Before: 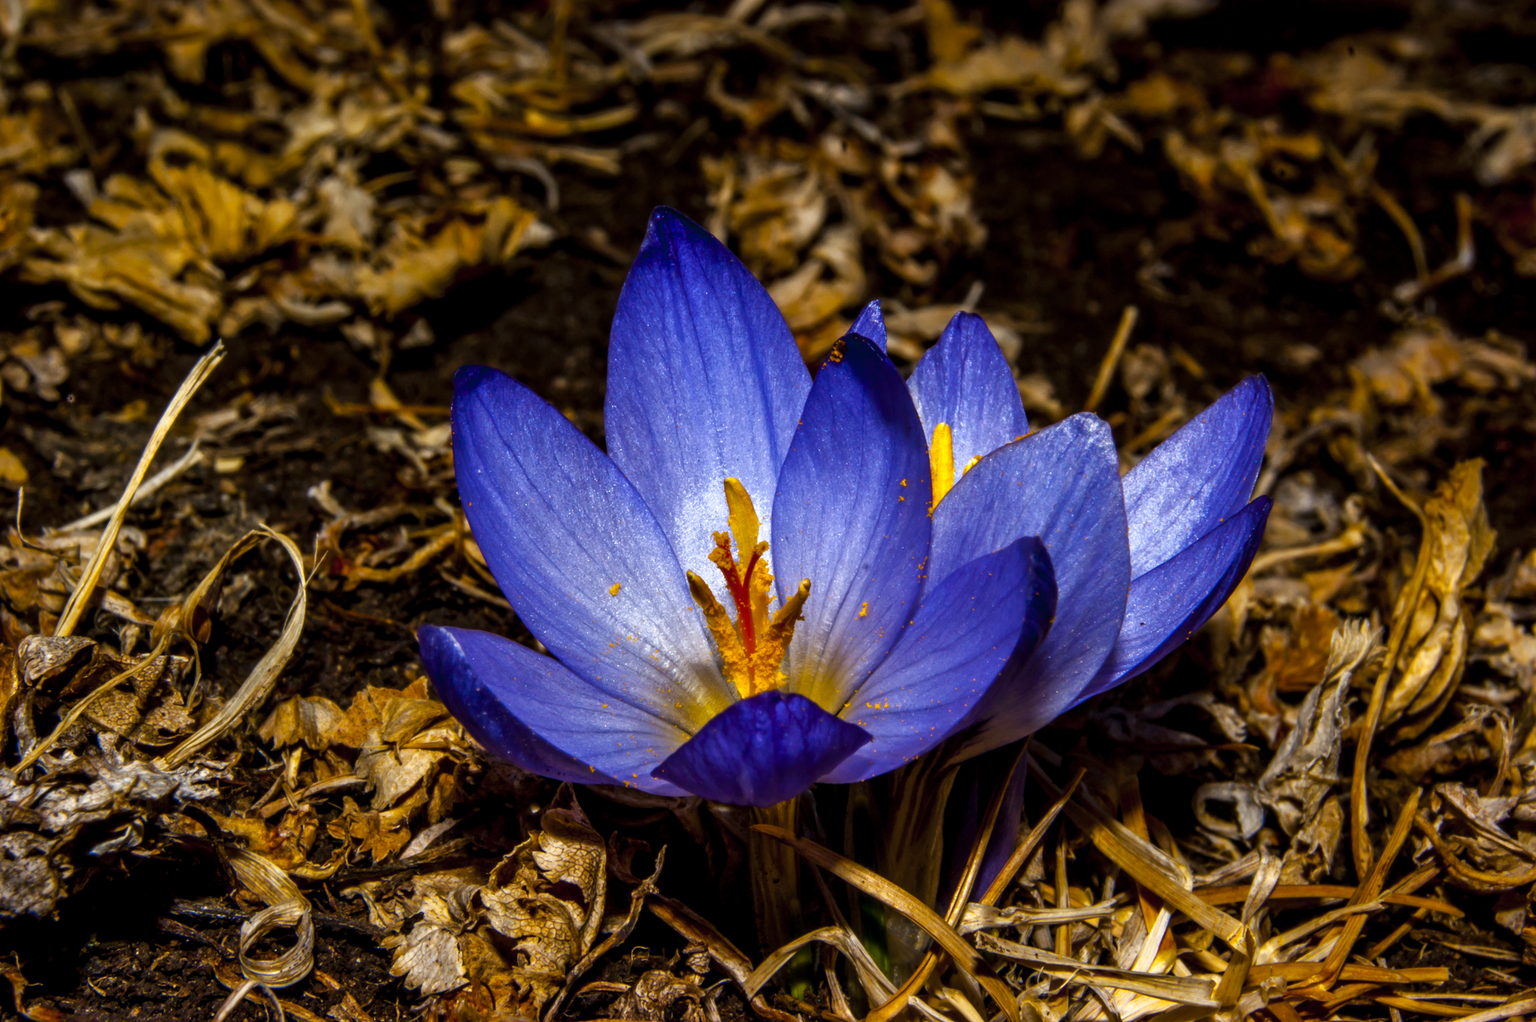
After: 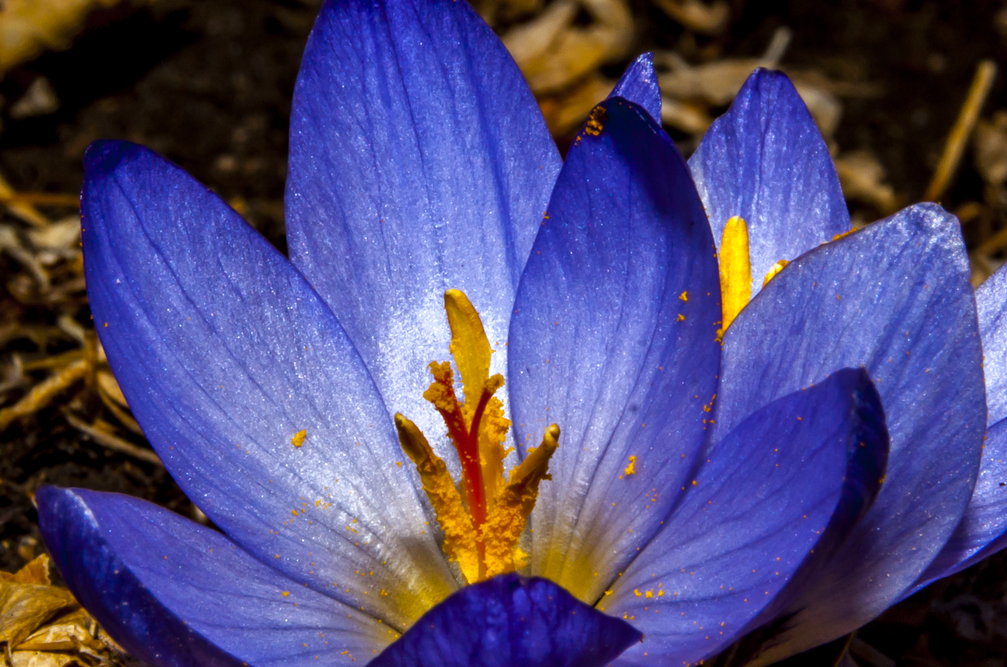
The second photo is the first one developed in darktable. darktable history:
crop: left 25.444%, top 25.478%, right 25.383%, bottom 25.488%
